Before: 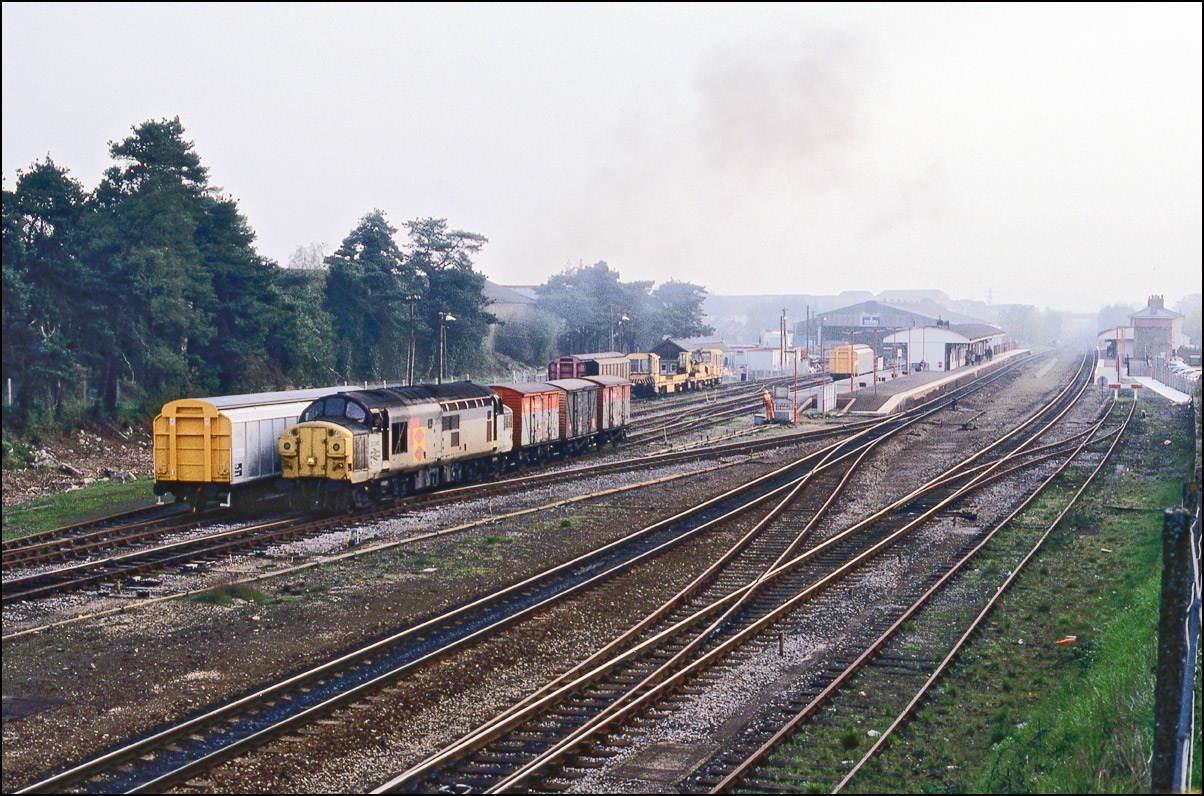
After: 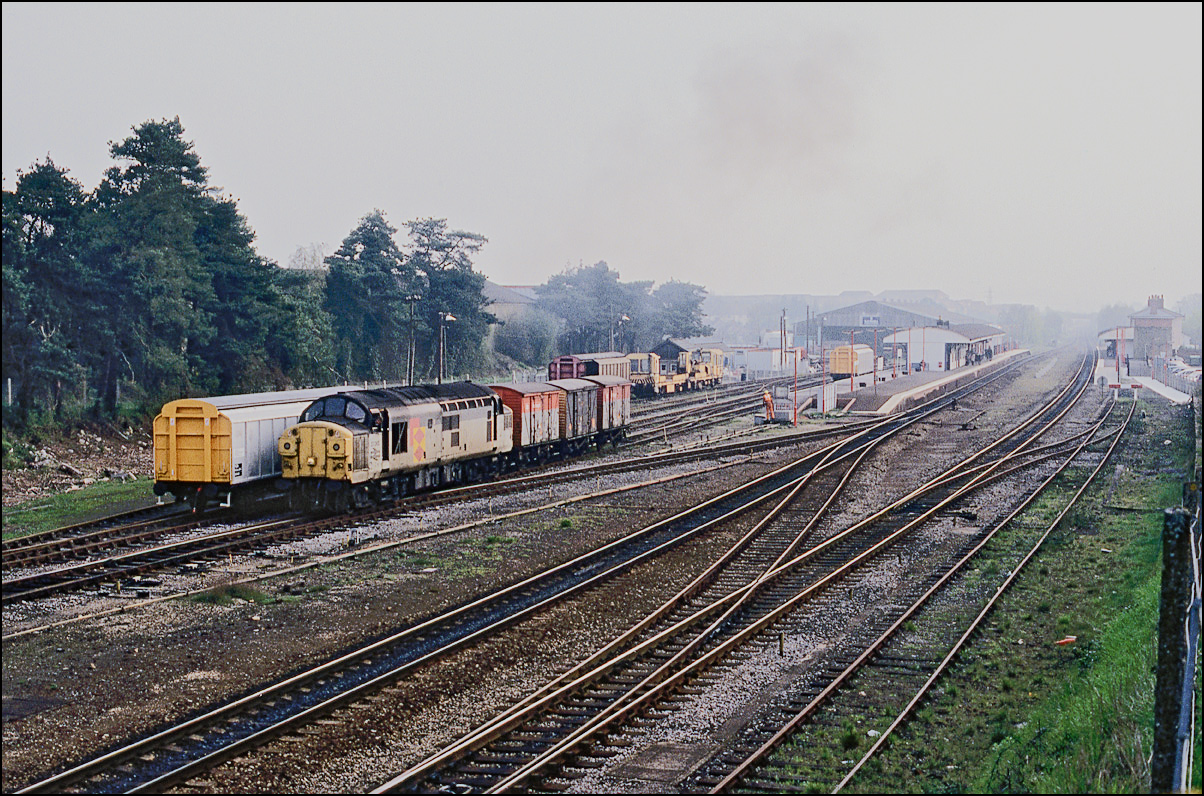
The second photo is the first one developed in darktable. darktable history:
filmic rgb: black relative exposure -7.65 EV, white relative exposure 4.56 EV, threshold 3.05 EV, hardness 3.61, enable highlight reconstruction true
sharpen: radius 2.481, amount 0.326
